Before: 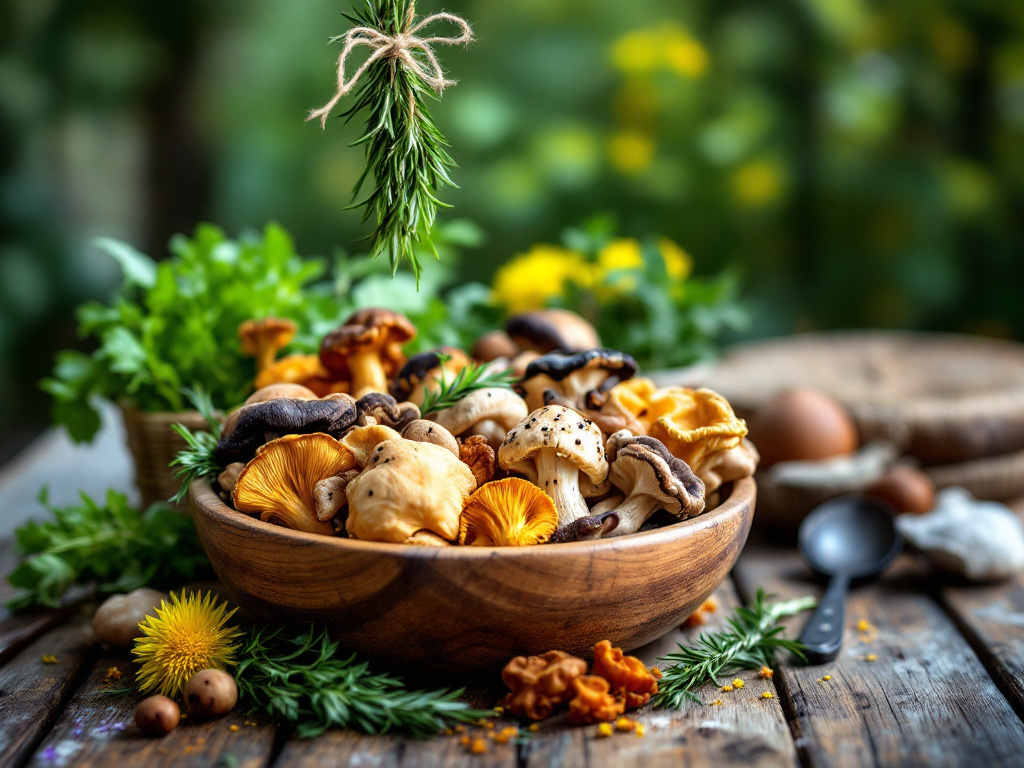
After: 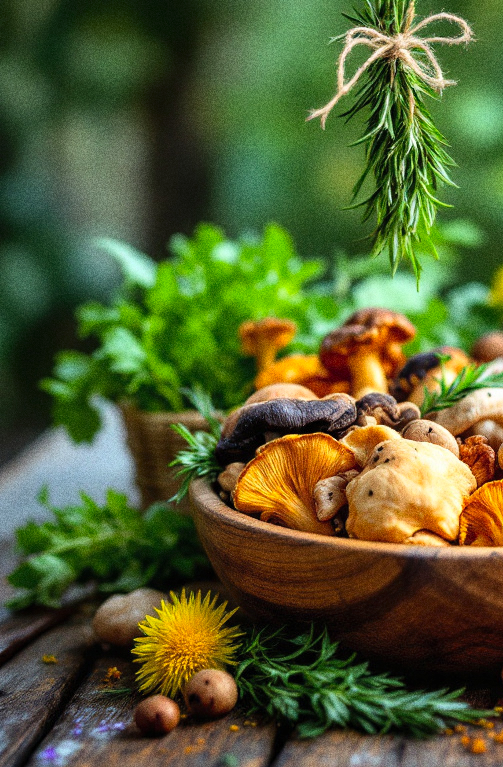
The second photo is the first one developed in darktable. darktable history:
grain: coarseness 0.09 ISO, strength 40%
crop and rotate: left 0%, top 0%, right 50.845%
contrast brightness saturation: contrast 0.07, brightness 0.08, saturation 0.18
